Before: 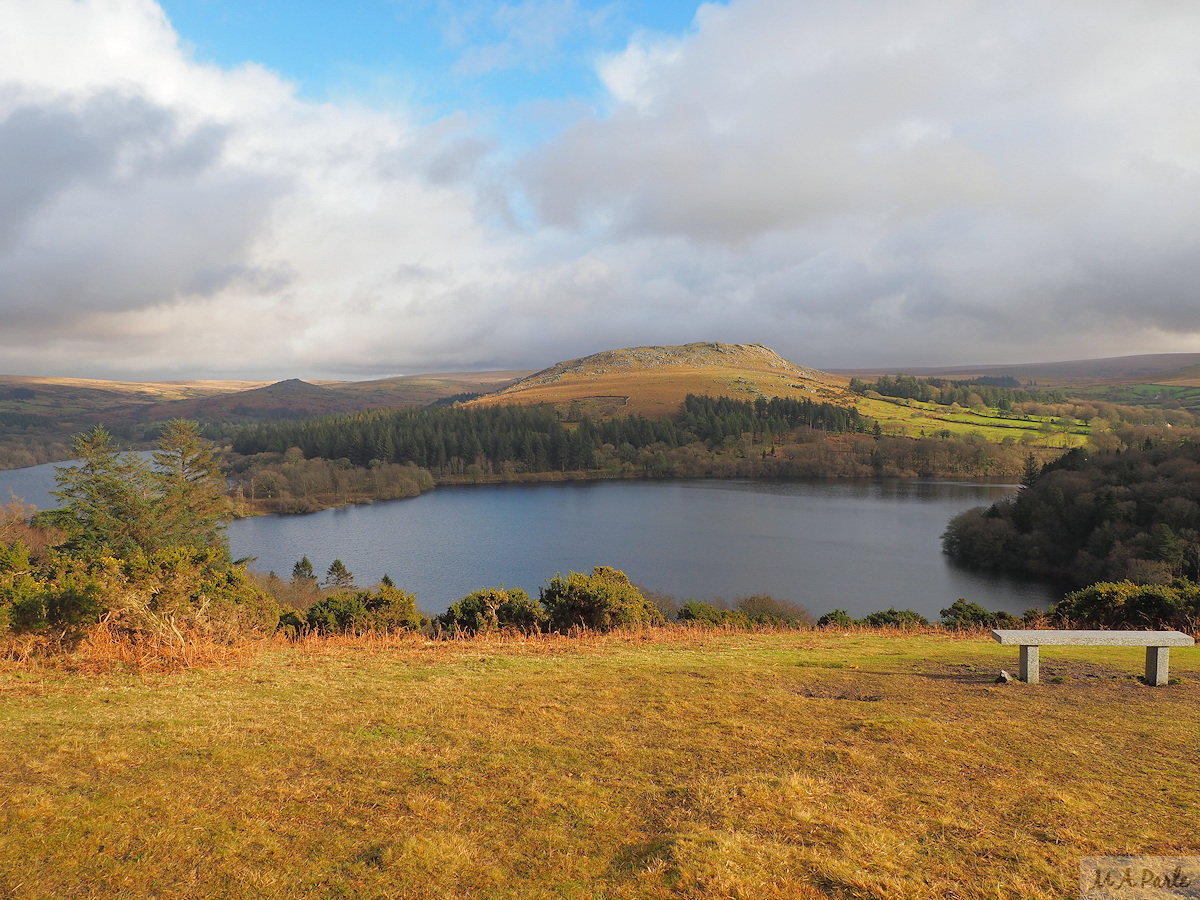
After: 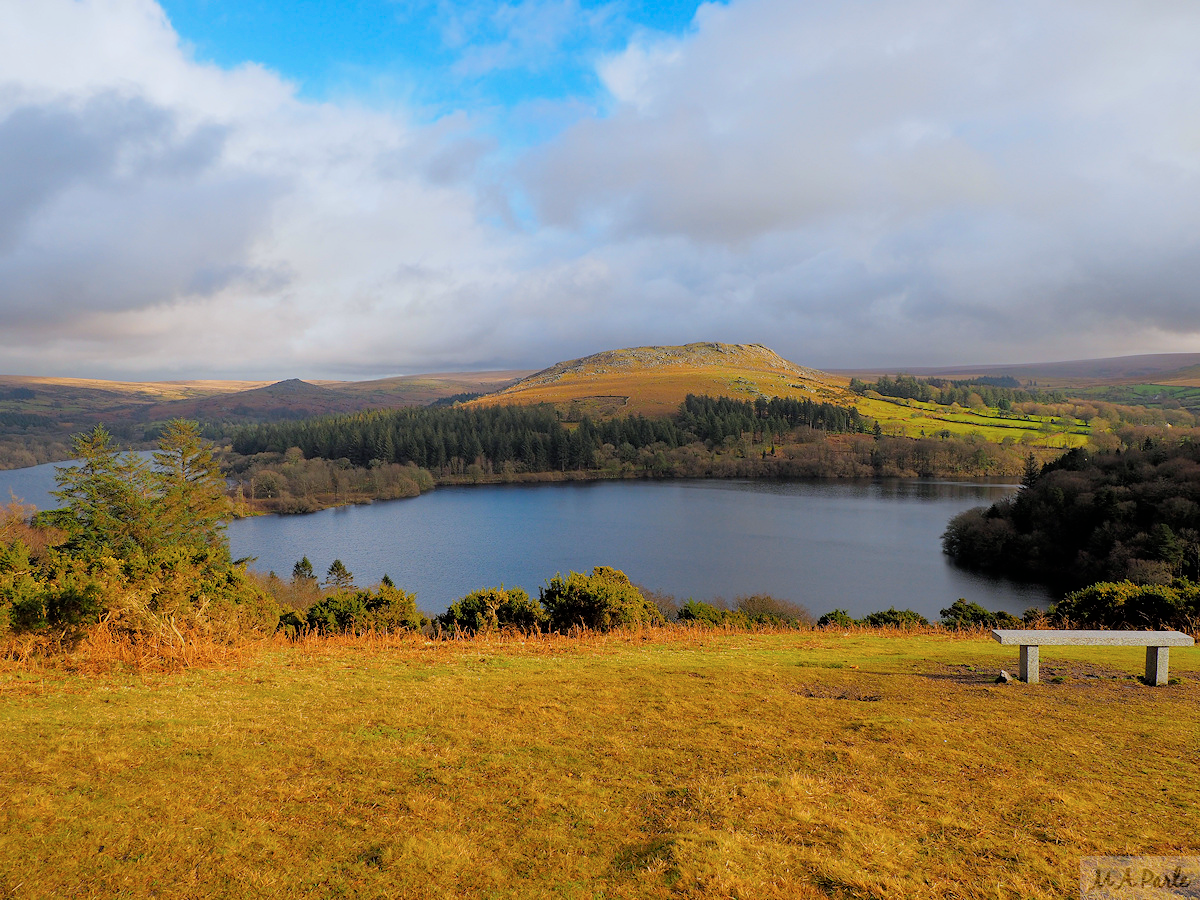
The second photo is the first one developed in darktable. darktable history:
color balance rgb: global offset › luminance -0.508%, perceptual saturation grading › global saturation 19.922%, global vibrance 20%
filmic rgb: black relative exposure -5.73 EV, white relative exposure 3.39 EV, hardness 3.66, color science v6 (2022)
color correction: highlights a* -0.811, highlights b* -8.9
